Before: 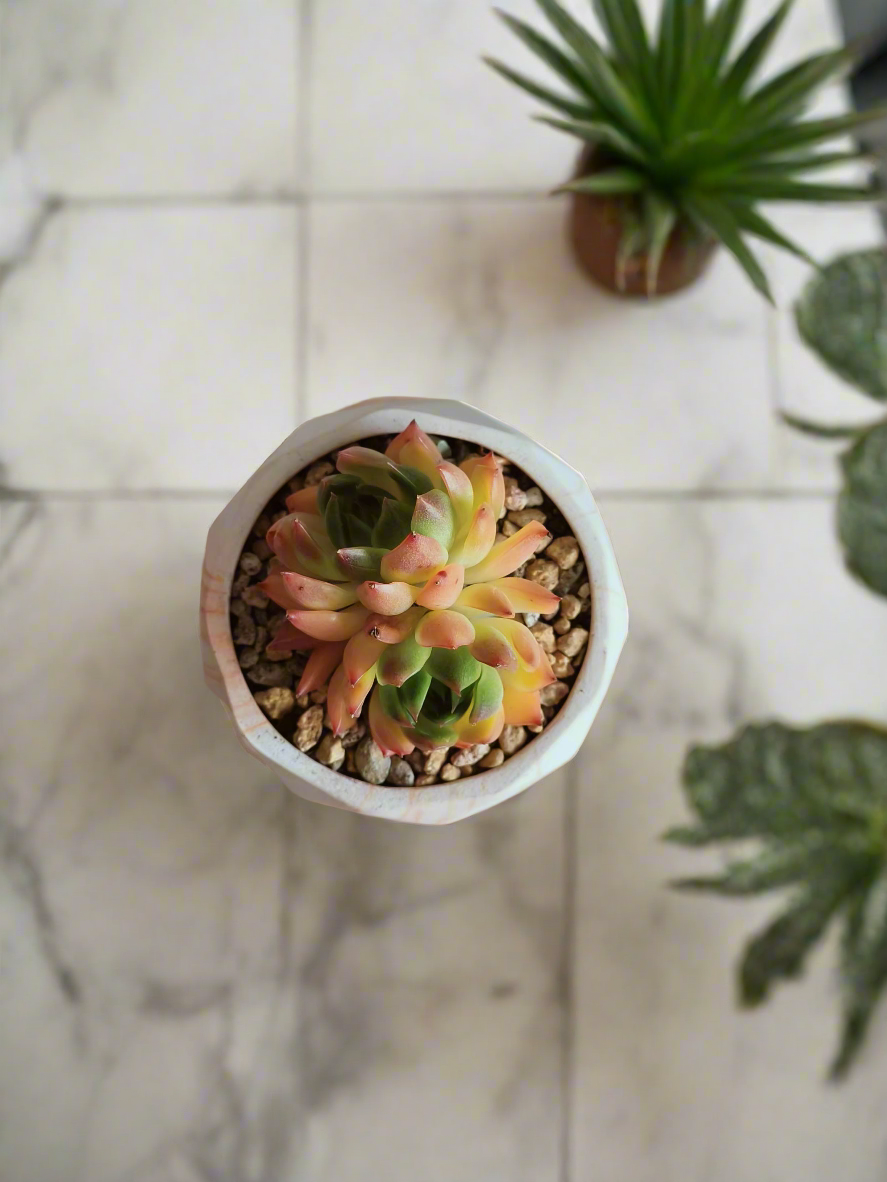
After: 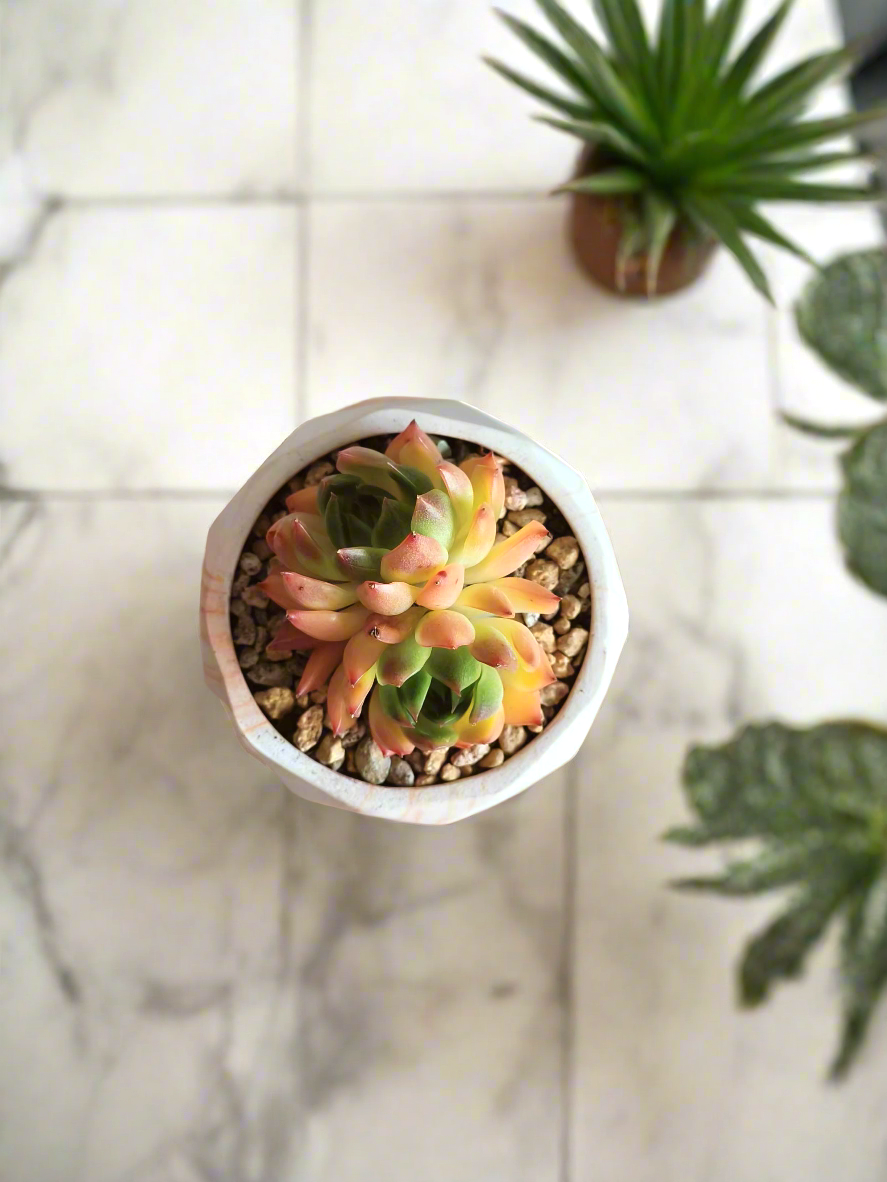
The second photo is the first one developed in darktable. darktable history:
tone equalizer: on, module defaults
exposure: black level correction 0, exposure 0.499 EV, compensate highlight preservation false
